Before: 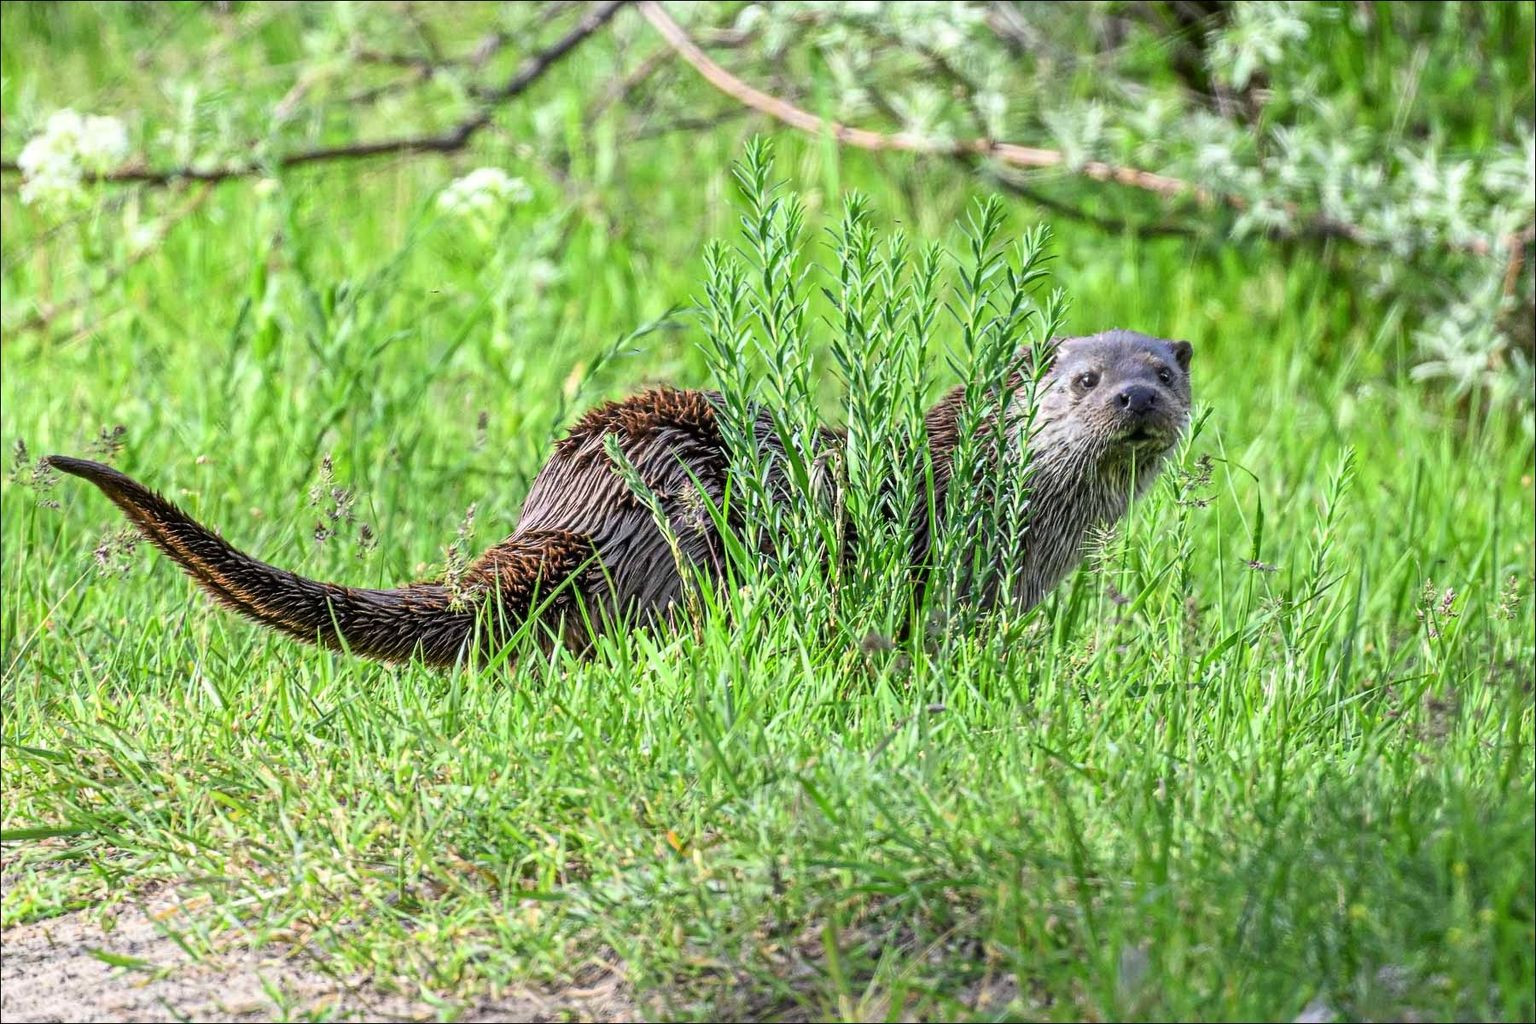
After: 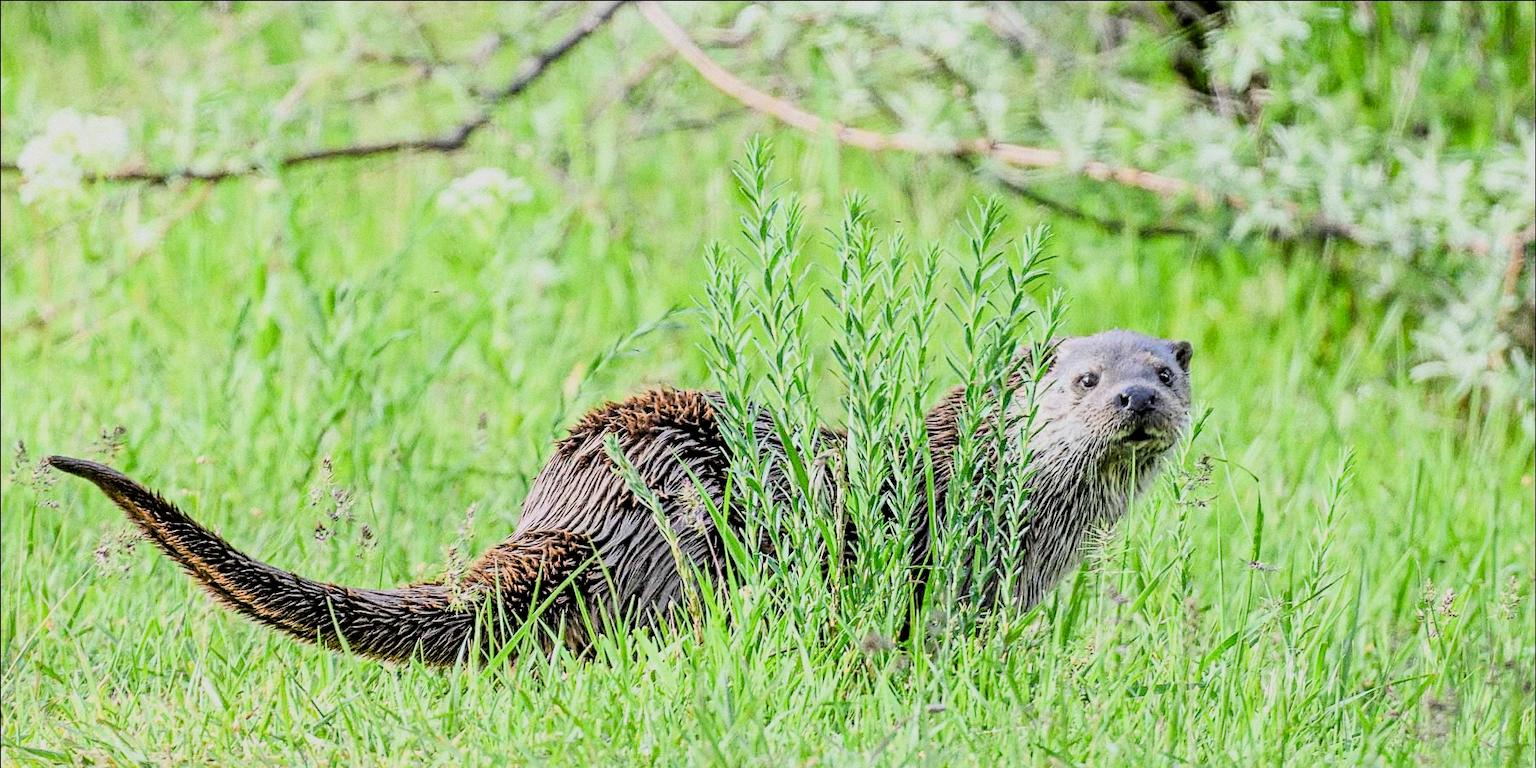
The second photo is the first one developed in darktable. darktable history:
grain: on, module defaults
sharpen: amount 0.2
filmic rgb: black relative exposure -7.32 EV, white relative exposure 5.09 EV, hardness 3.2
crop: bottom 24.988%
tone curve: curves: ch0 [(0, 0) (0.004, 0.001) (0.133, 0.112) (0.325, 0.362) (0.832, 0.893) (1, 1)], color space Lab, linked channels, preserve colors none
